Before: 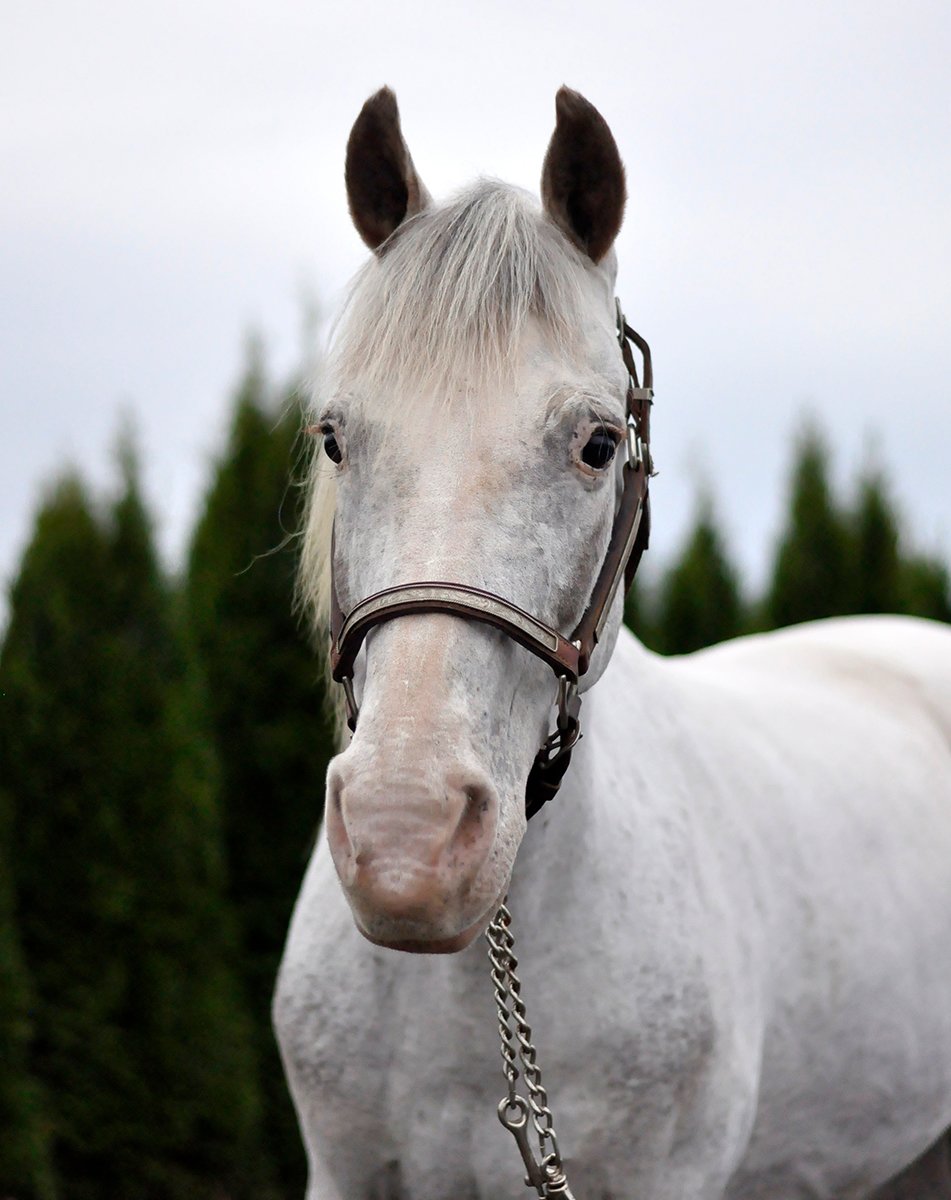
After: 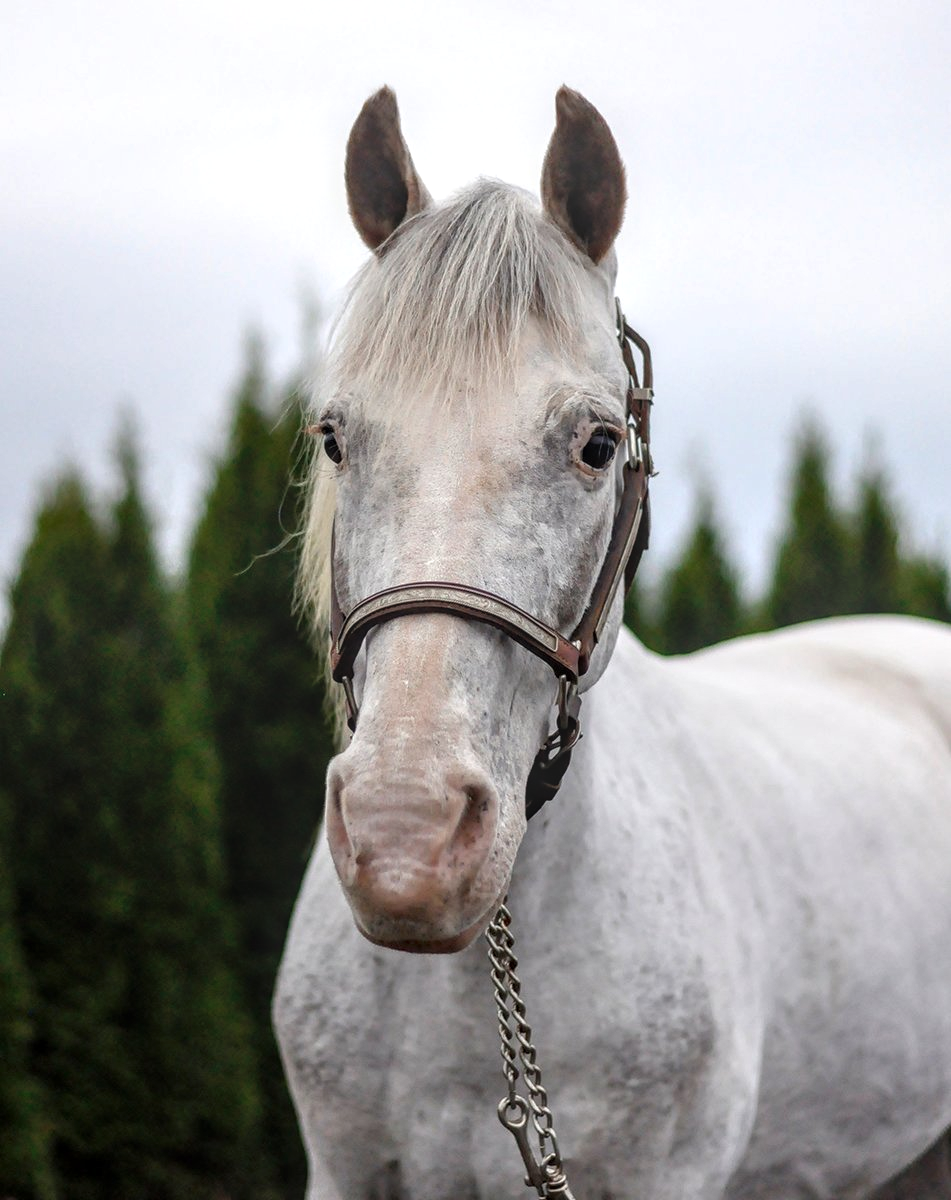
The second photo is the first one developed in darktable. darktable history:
exposure: exposure 0.161 EV, compensate highlight preservation false
local contrast: highlights 0%, shadows 0%, detail 133%
